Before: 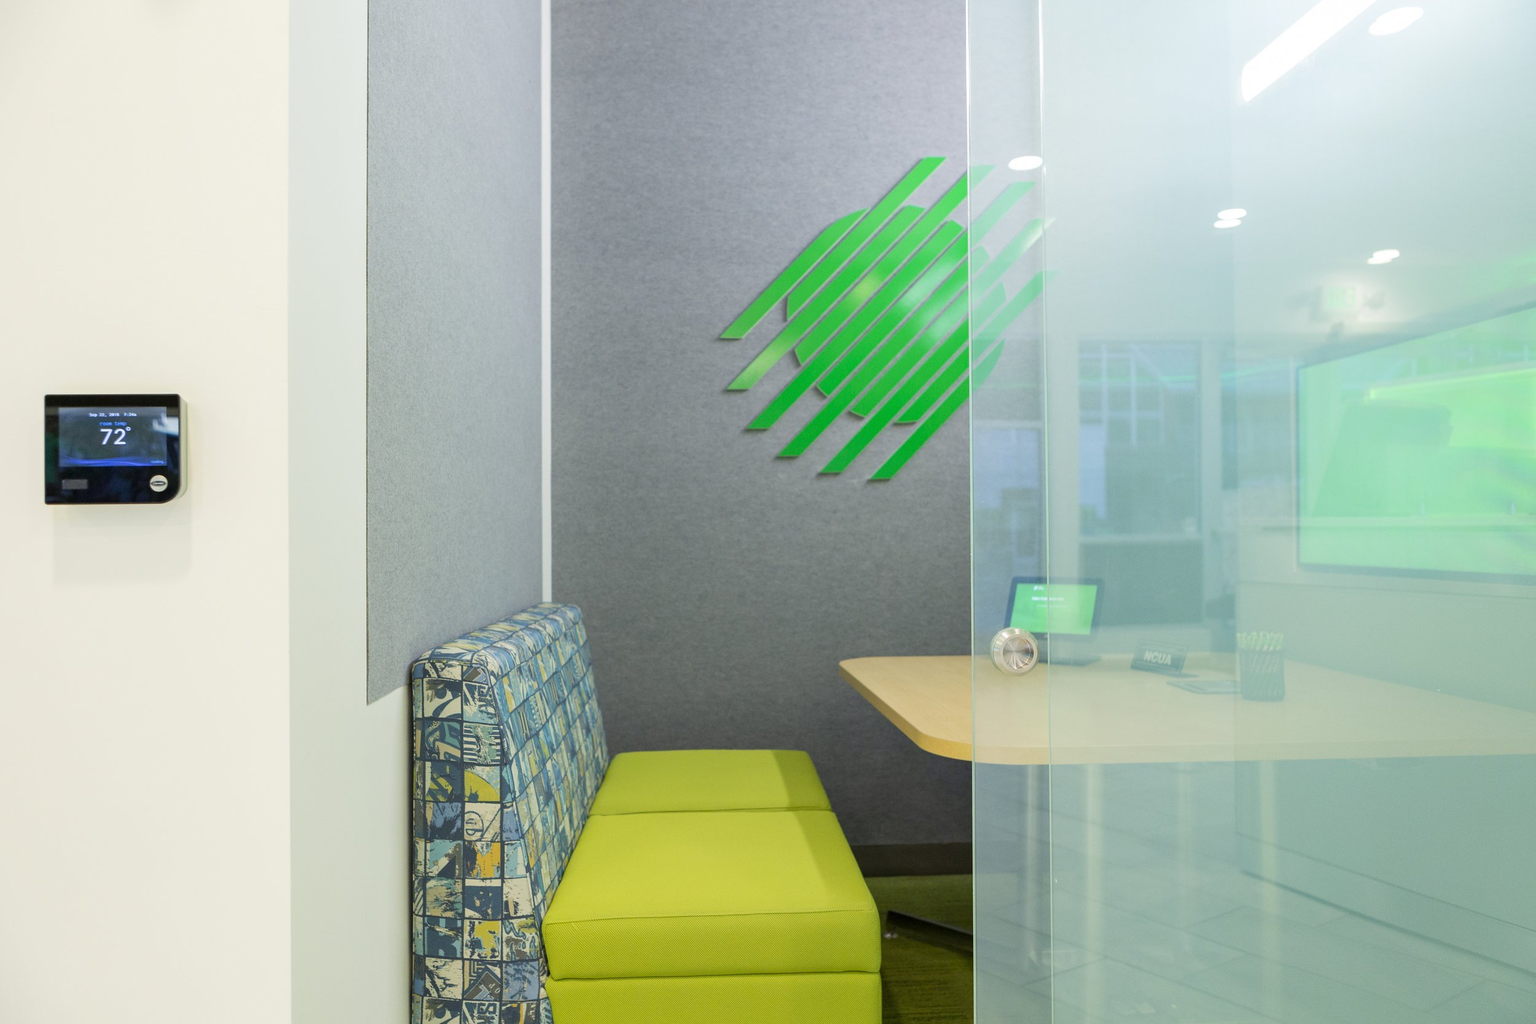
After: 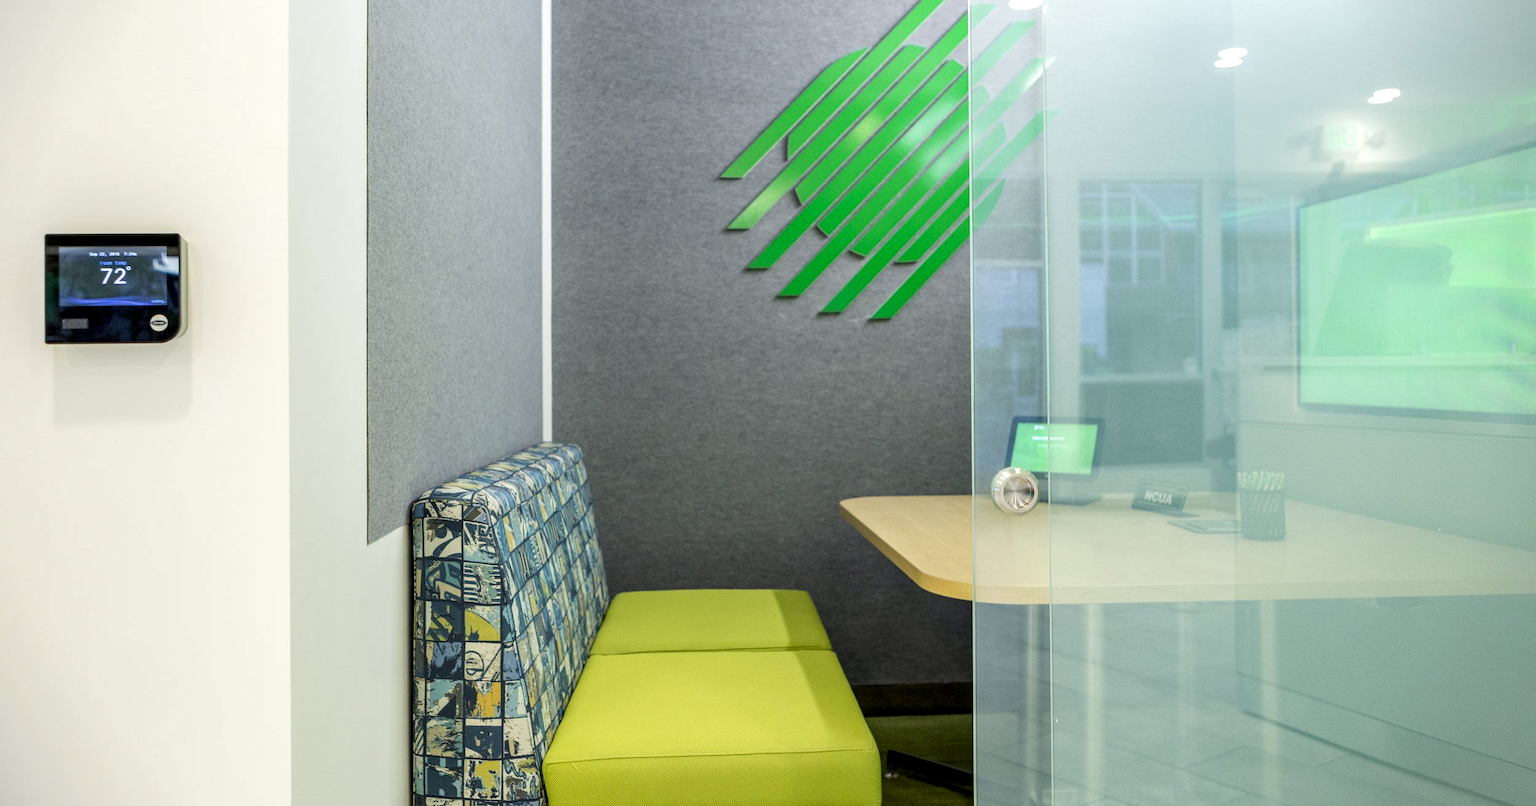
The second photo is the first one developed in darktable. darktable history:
rotate and perspective: automatic cropping original format, crop left 0, crop top 0
vignetting: fall-off start 97.23%, saturation -0.024, center (-0.033, -0.042), width/height ratio 1.179, unbound false
crop and rotate: top 15.774%, bottom 5.506%
local contrast: highlights 60%, shadows 60%, detail 160%
